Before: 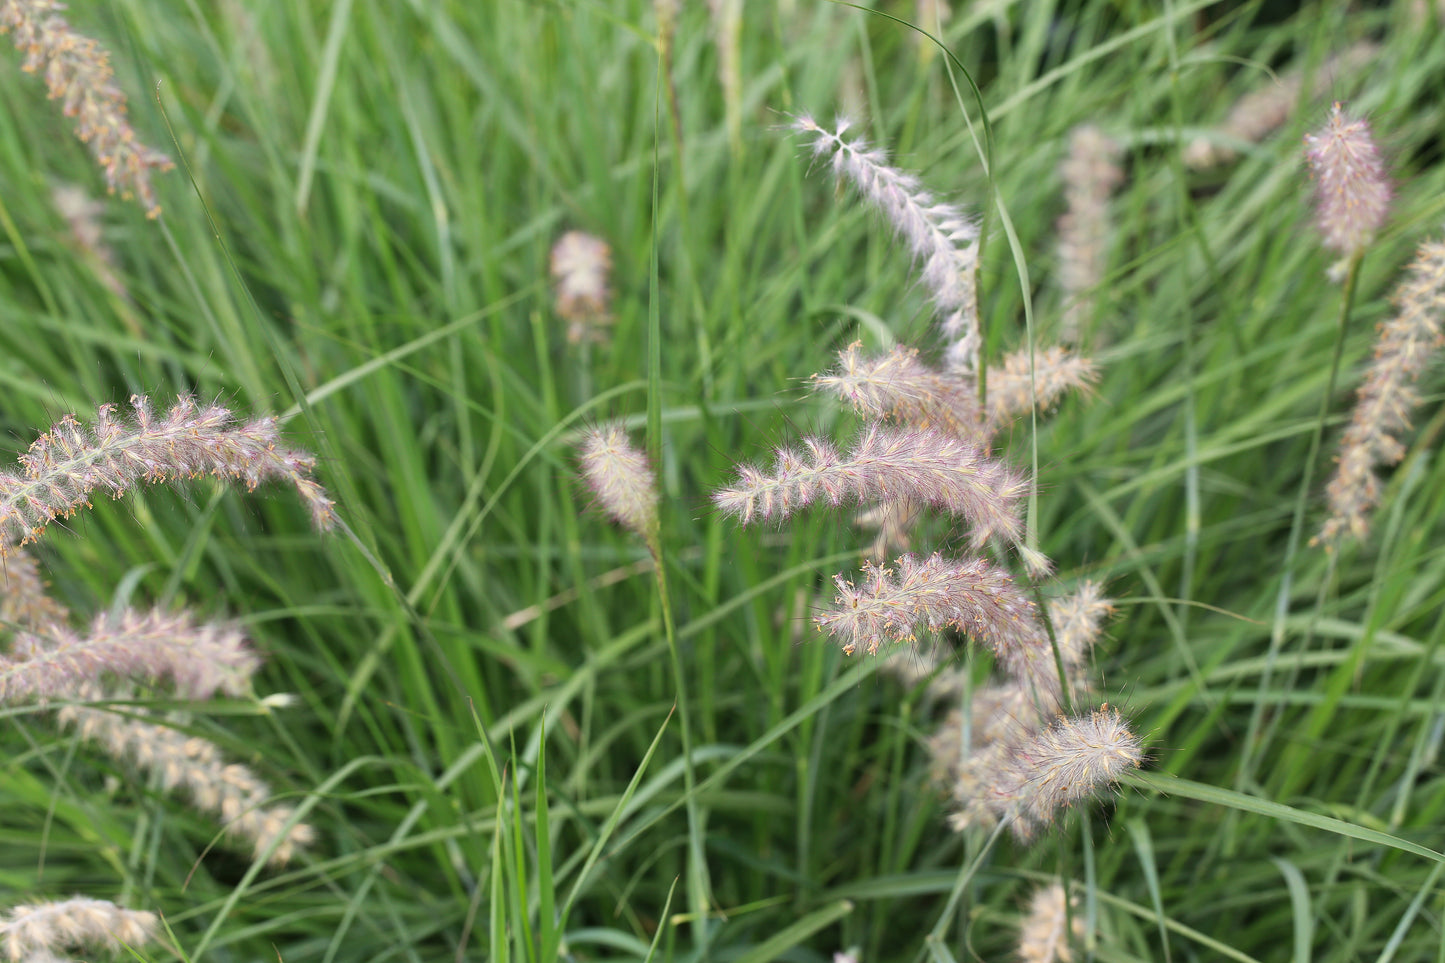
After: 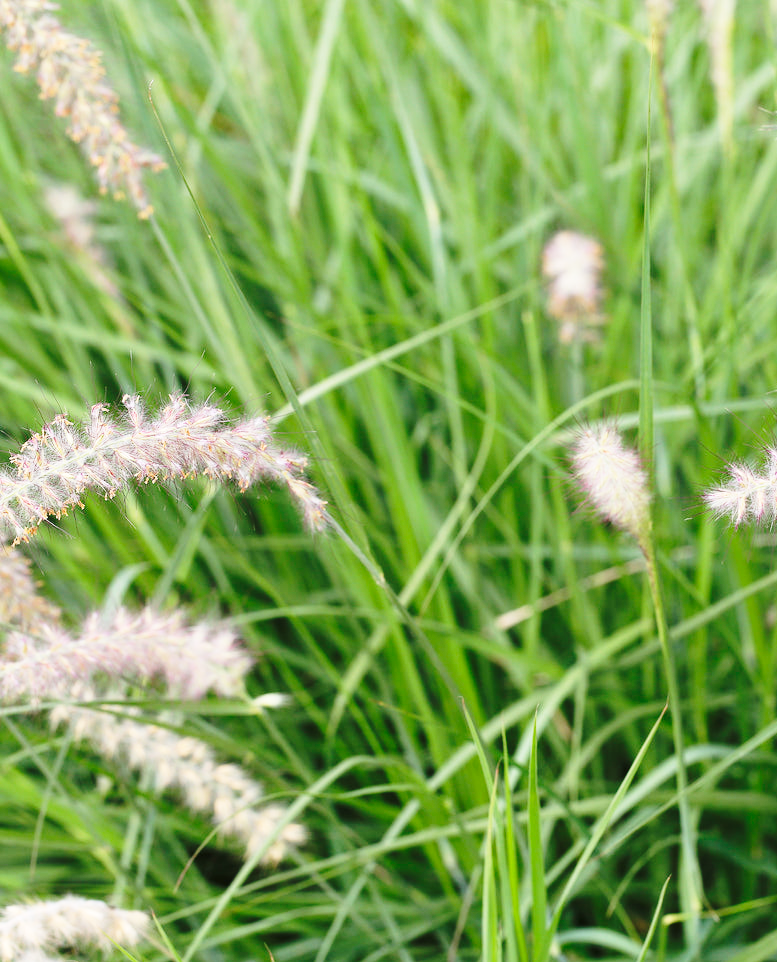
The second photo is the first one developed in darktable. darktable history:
crop: left 0.587%, right 45.588%, bottom 0.086%
base curve: curves: ch0 [(0, 0) (0.036, 0.037) (0.121, 0.228) (0.46, 0.76) (0.859, 0.983) (1, 1)], preserve colors none
